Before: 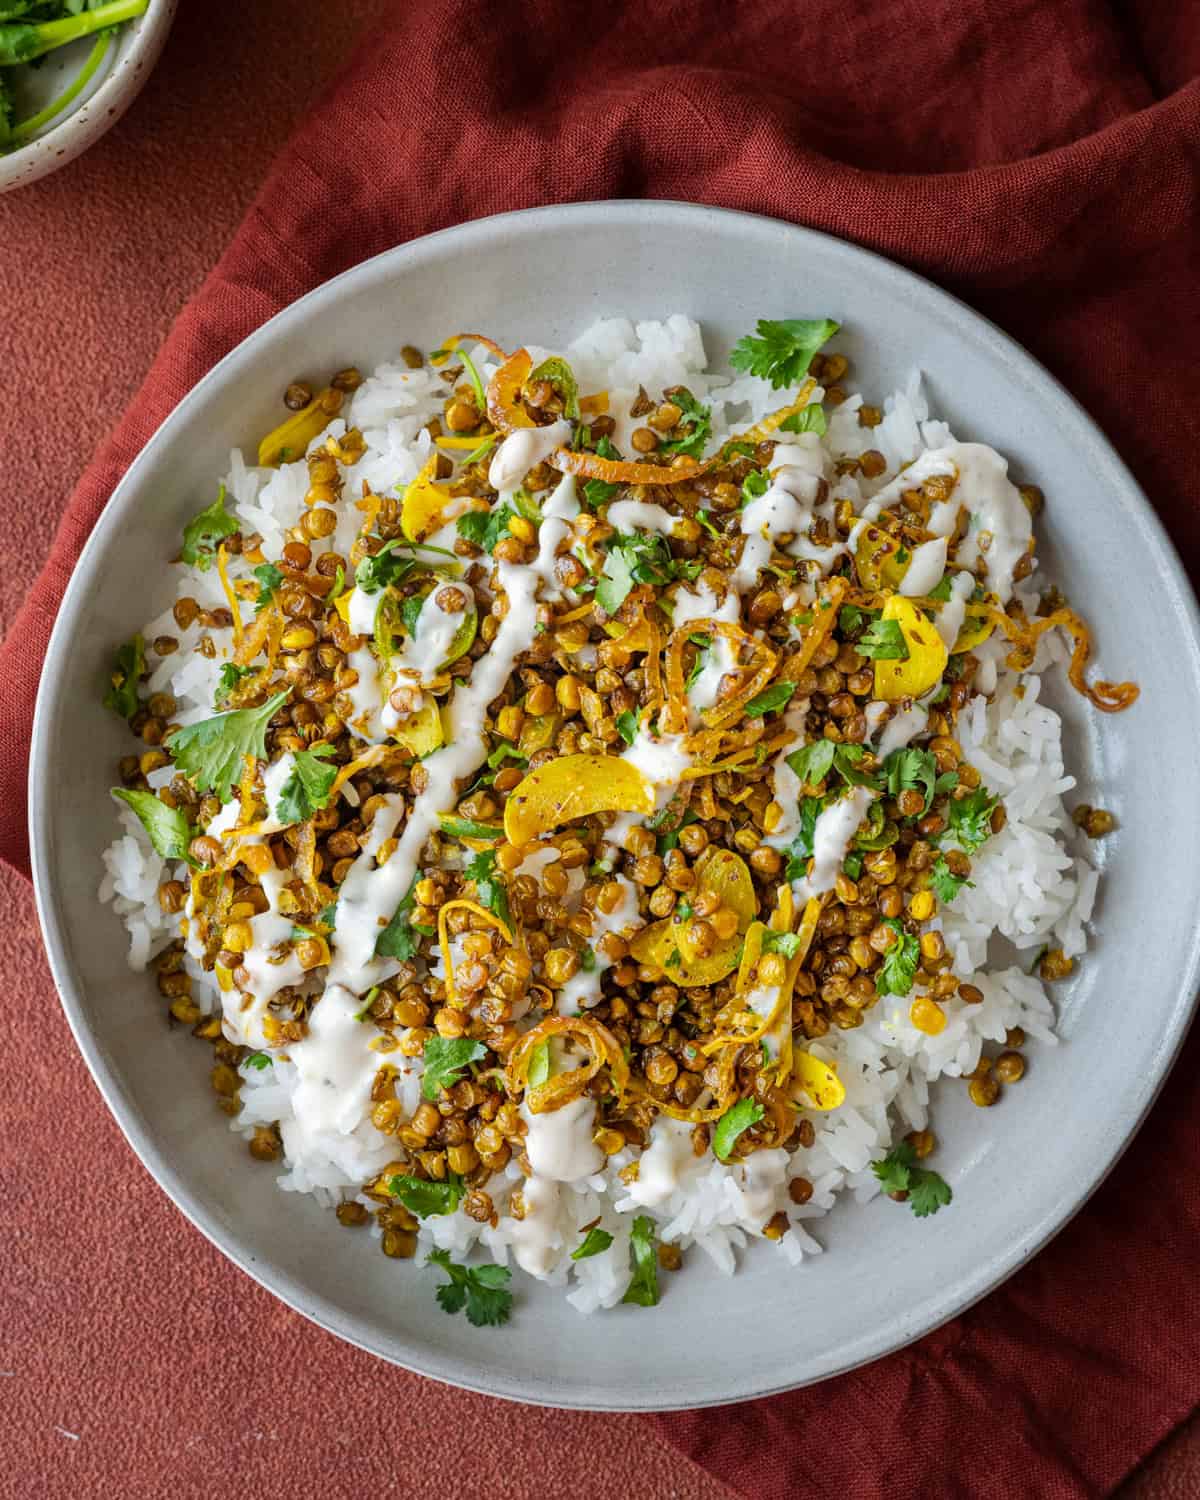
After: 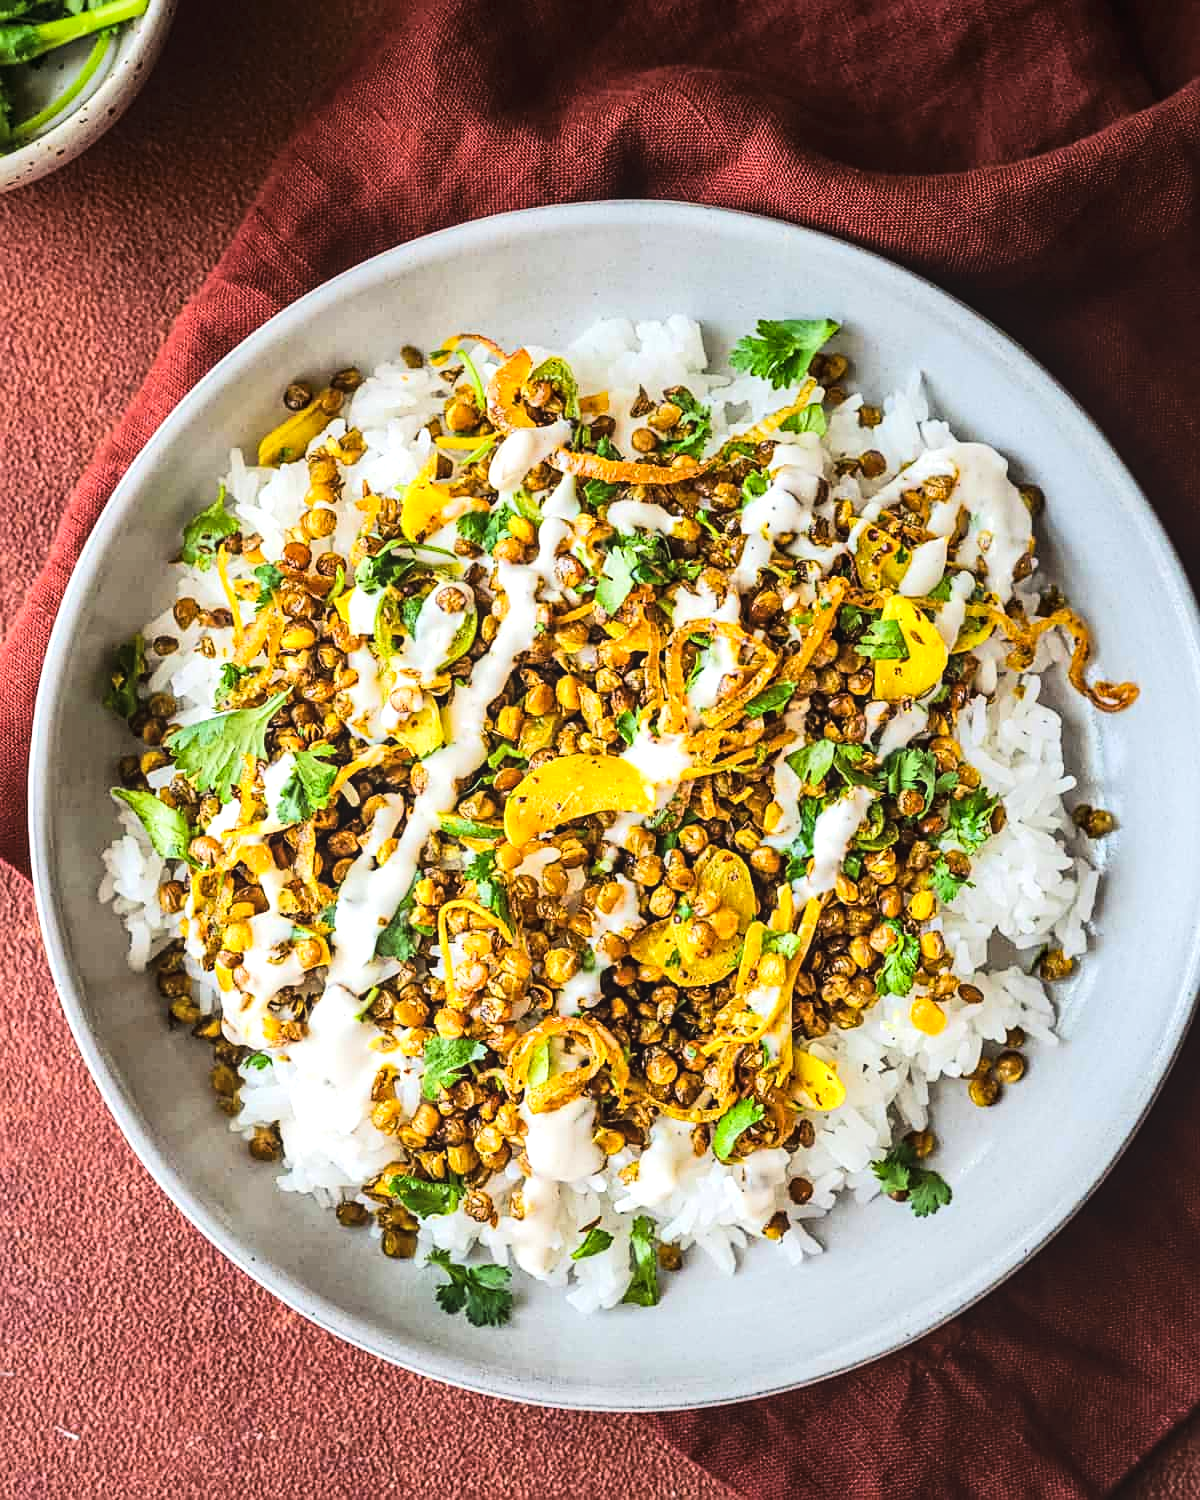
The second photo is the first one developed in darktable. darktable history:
tone curve: curves: ch0 [(0, 0) (0.195, 0.109) (0.751, 0.848) (1, 1)], color space Lab, linked channels, preserve colors none
exposure: exposure 0.6 EV, compensate highlight preservation false
sharpen: on, module defaults
local contrast: detail 110%
